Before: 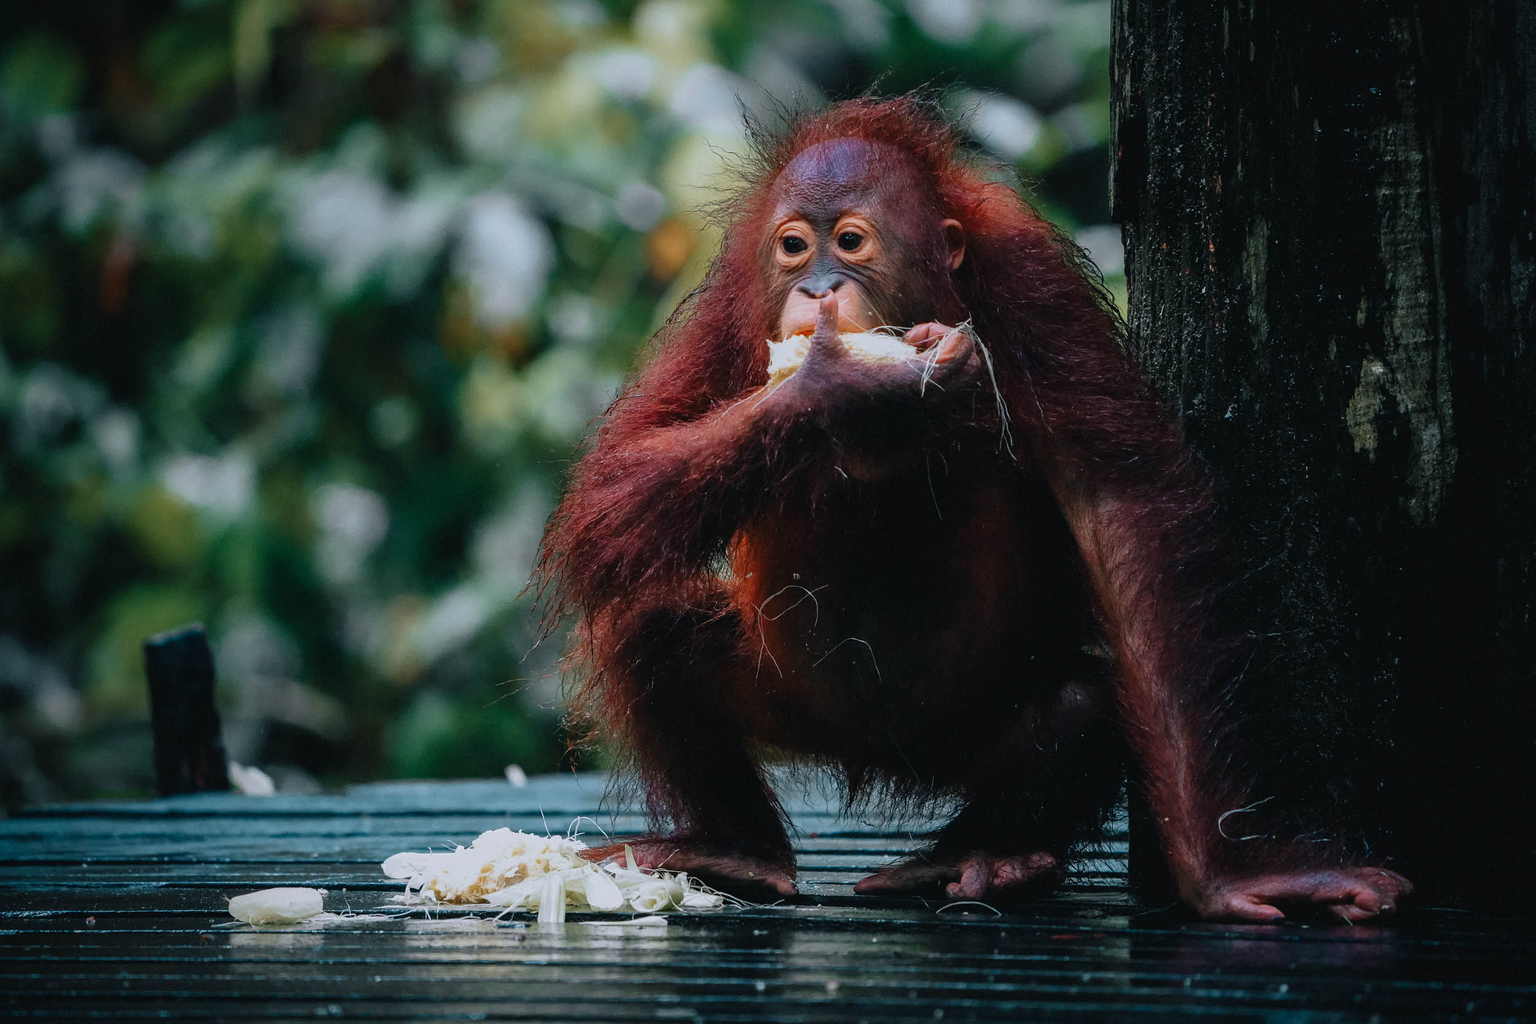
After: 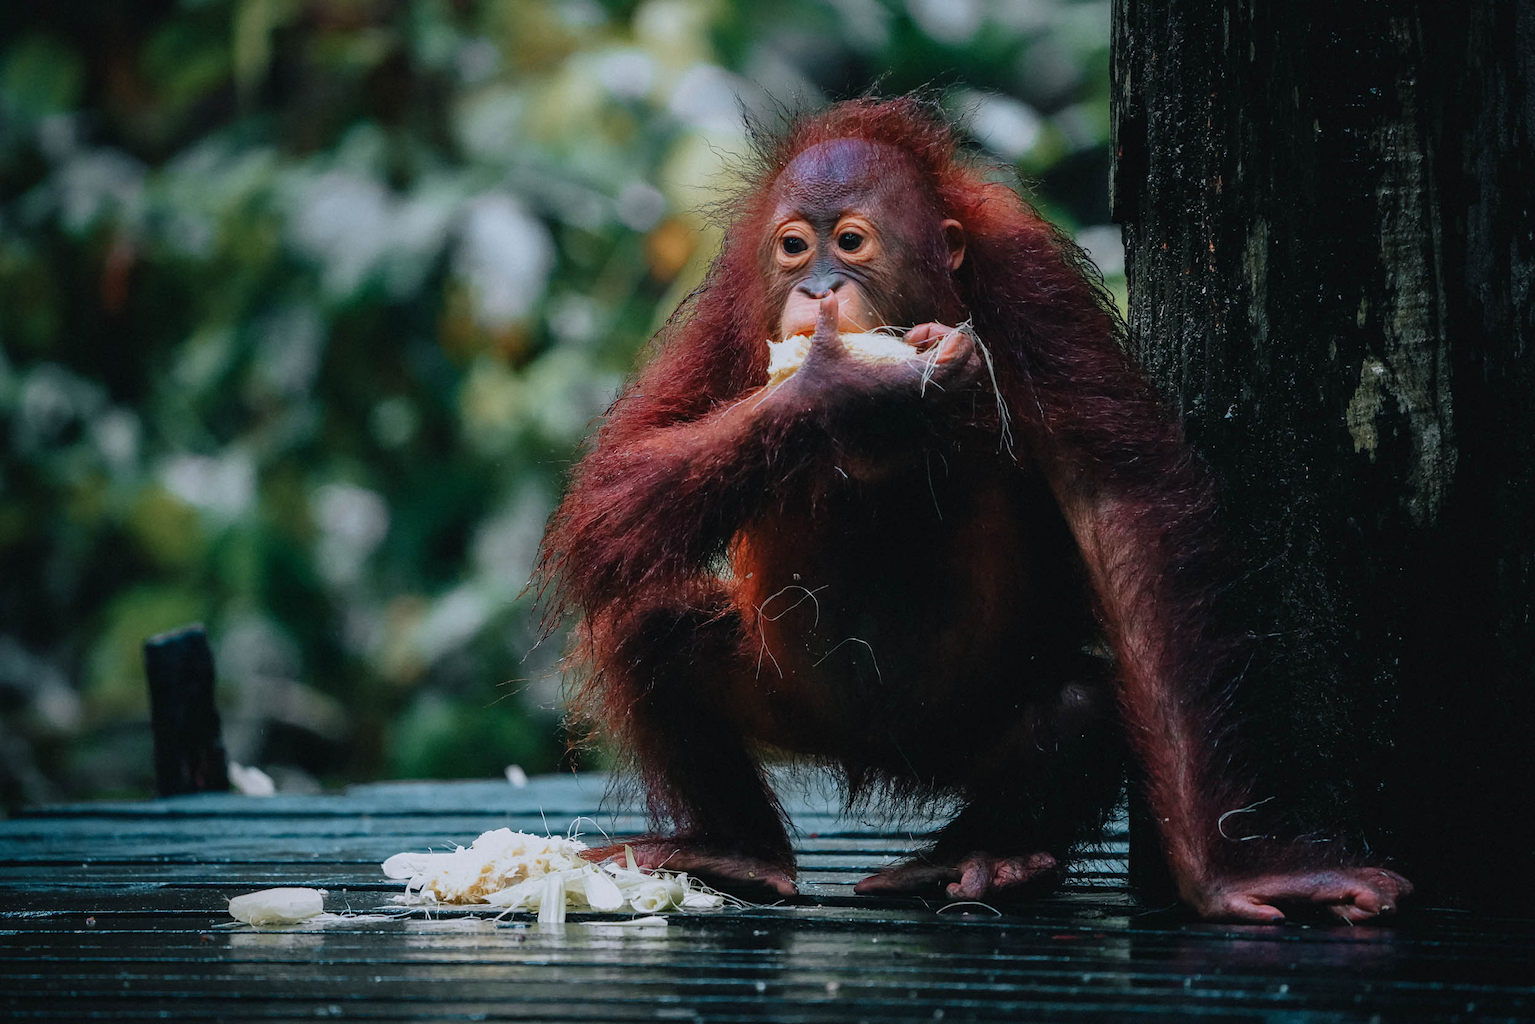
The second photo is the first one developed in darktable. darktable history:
shadows and highlights: shadows 18.77, highlights -83.21, soften with gaussian
